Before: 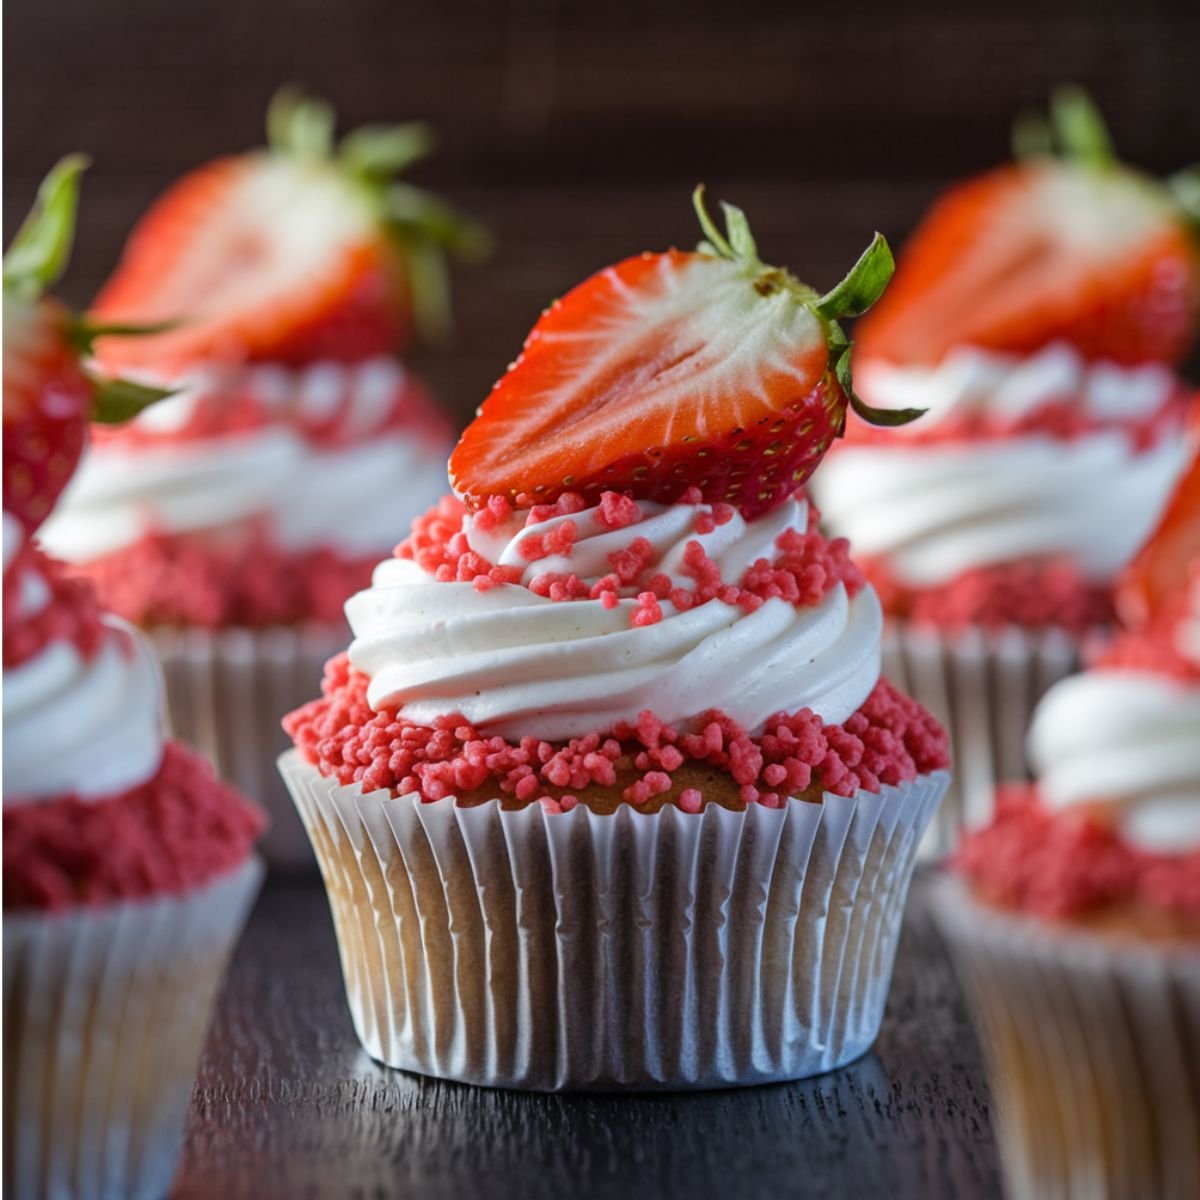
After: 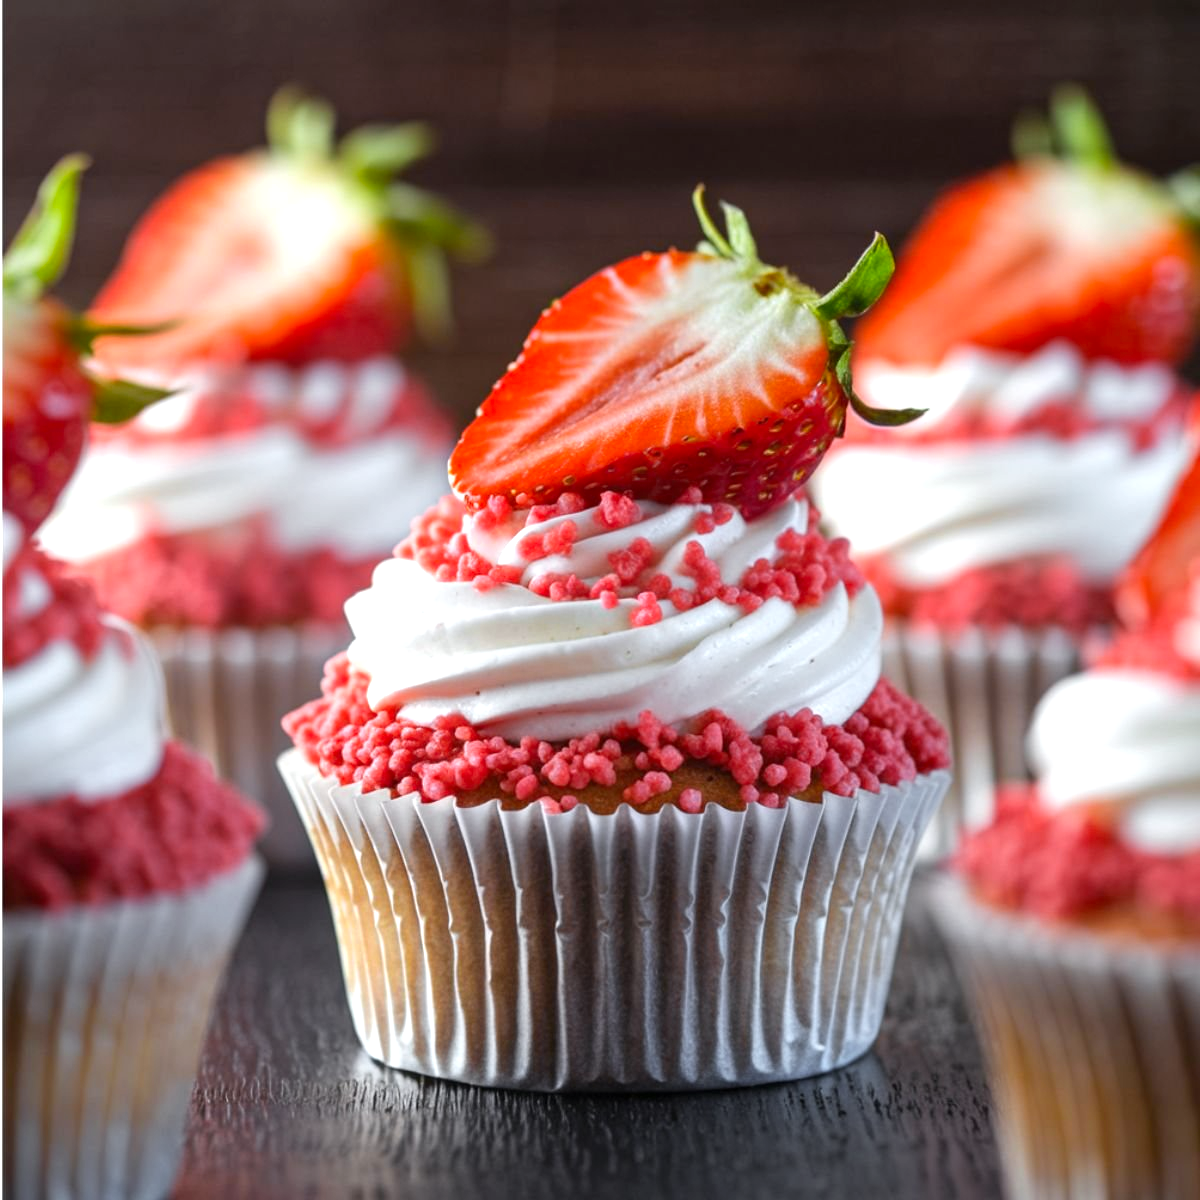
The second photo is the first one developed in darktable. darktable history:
exposure: exposure 0.64 EV, compensate highlight preservation false
color zones: curves: ch1 [(0.25, 0.61) (0.75, 0.248)]
